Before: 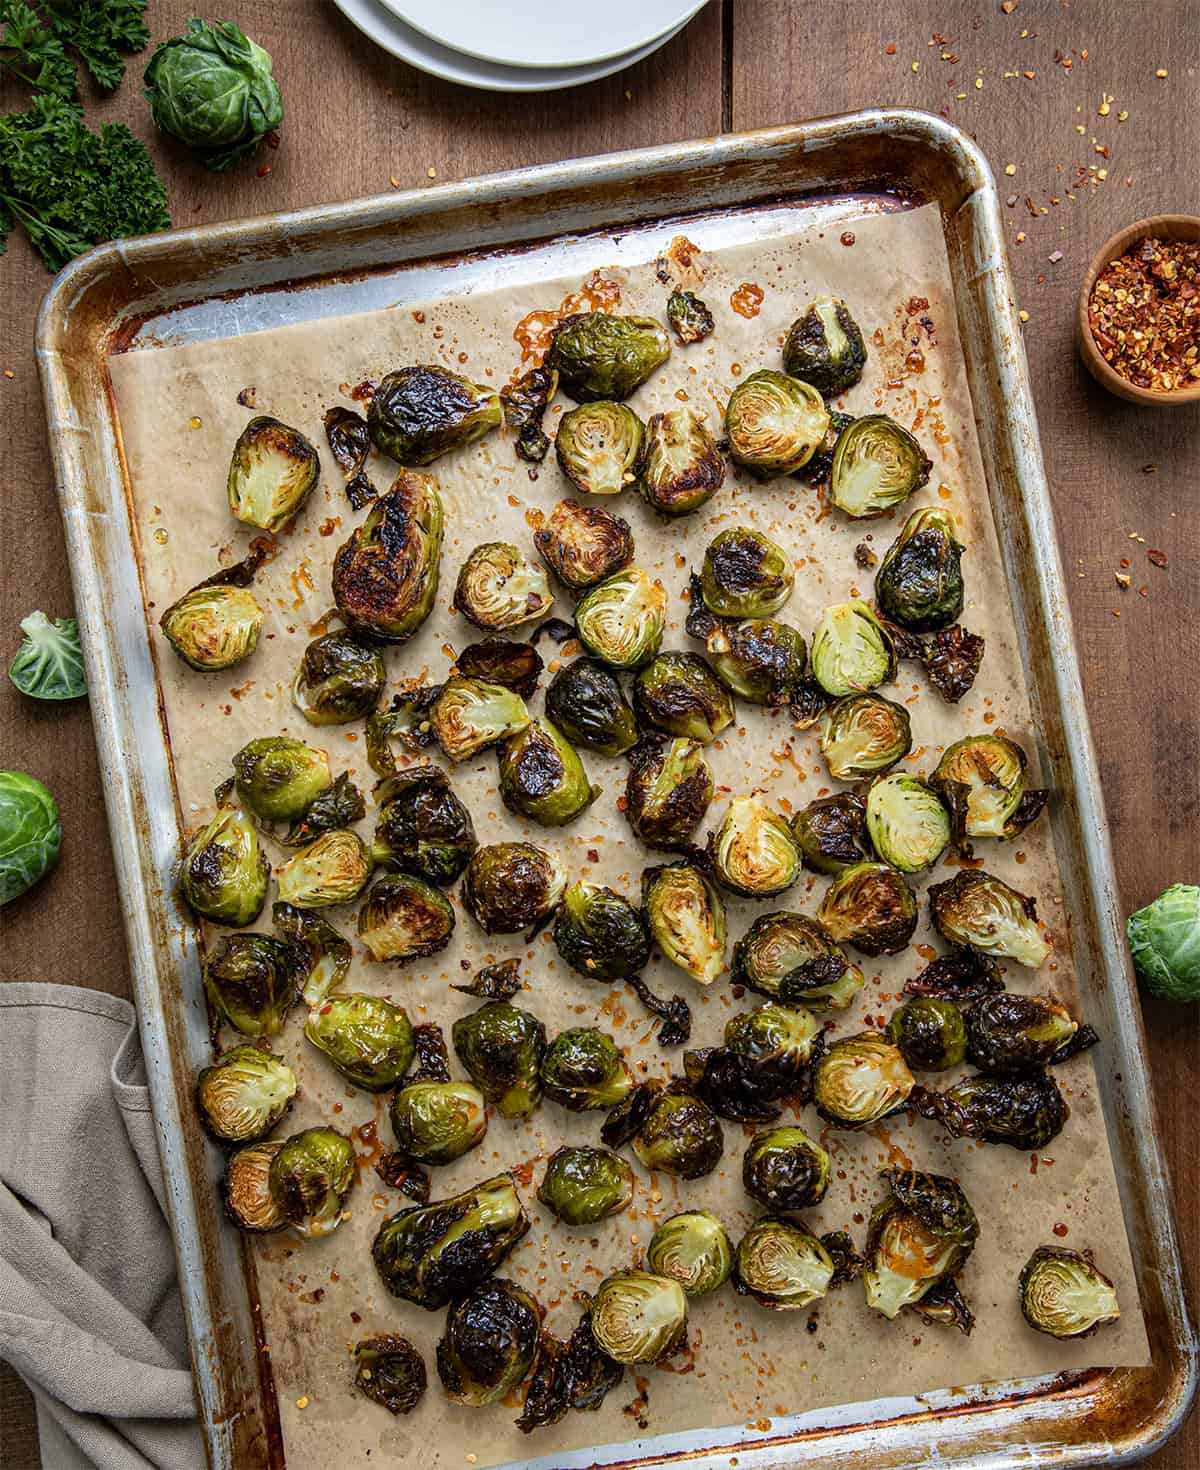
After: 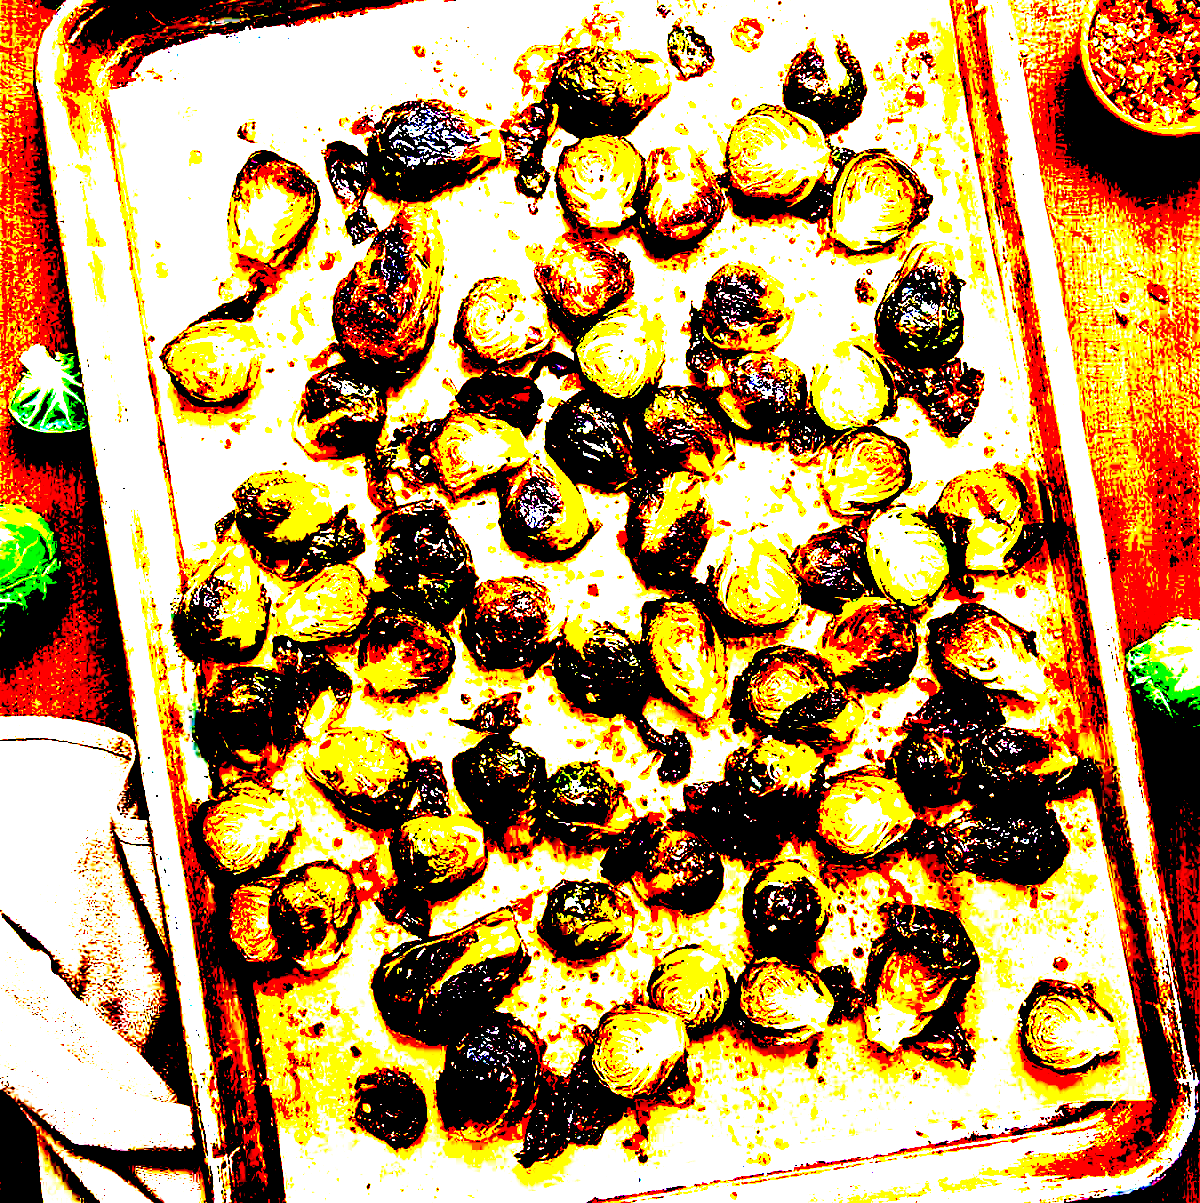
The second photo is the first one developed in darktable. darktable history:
exposure: black level correction 0.099, exposure 2.982 EV, compensate highlight preservation false
crop and rotate: top 18.154%
